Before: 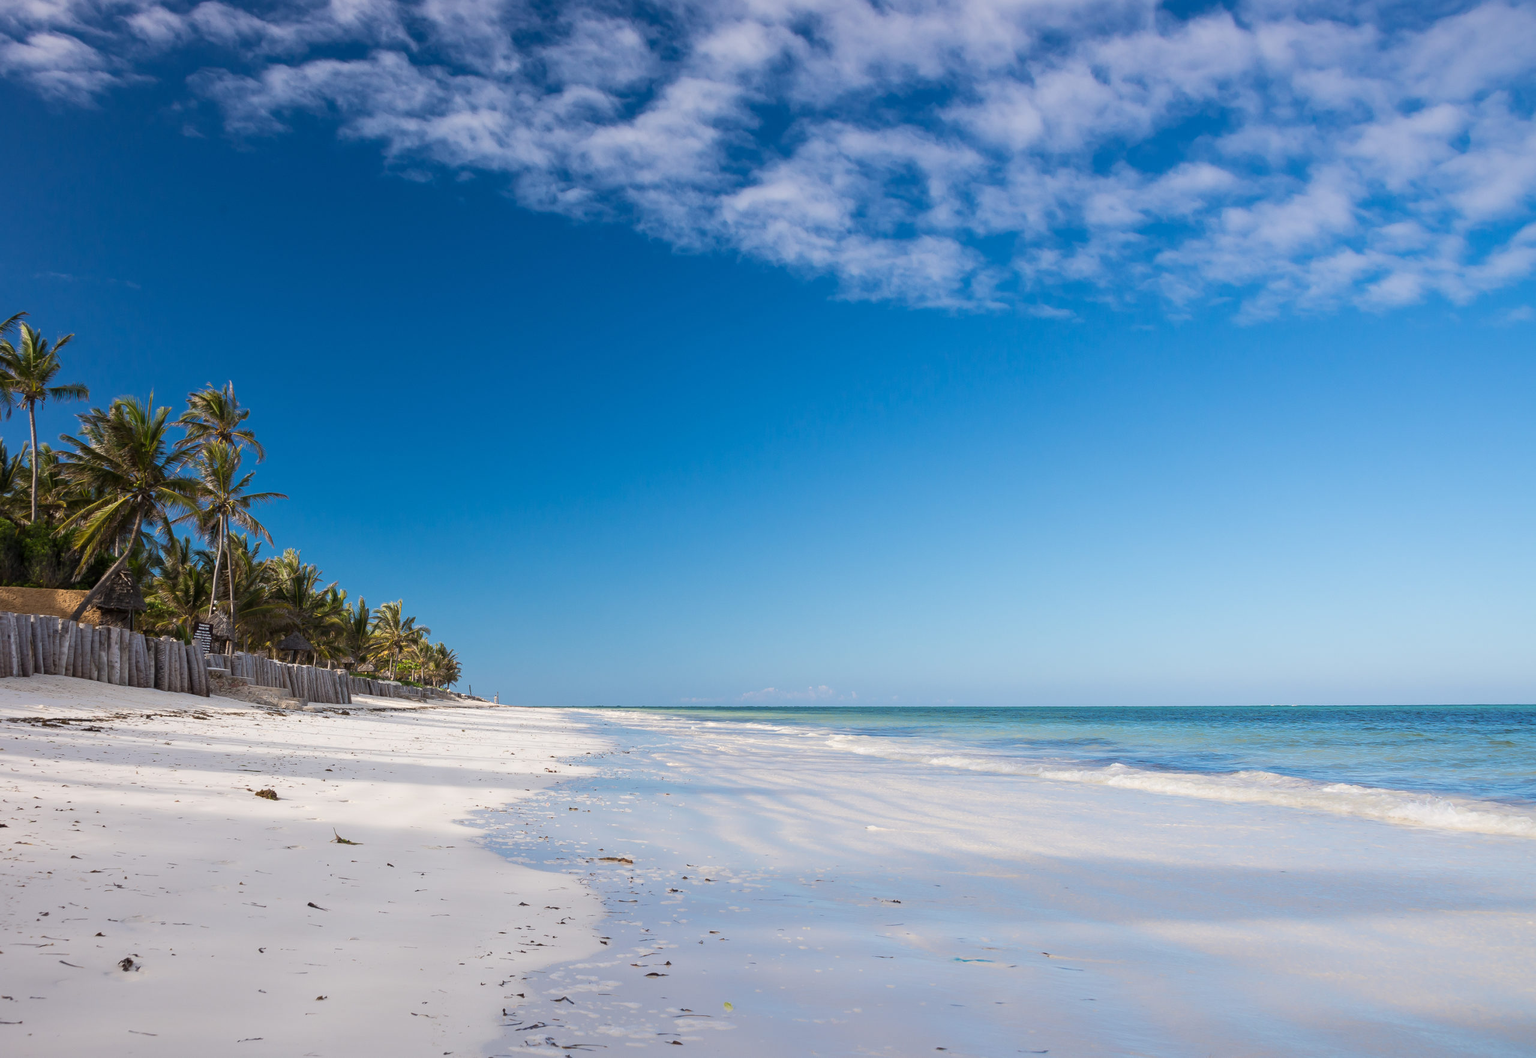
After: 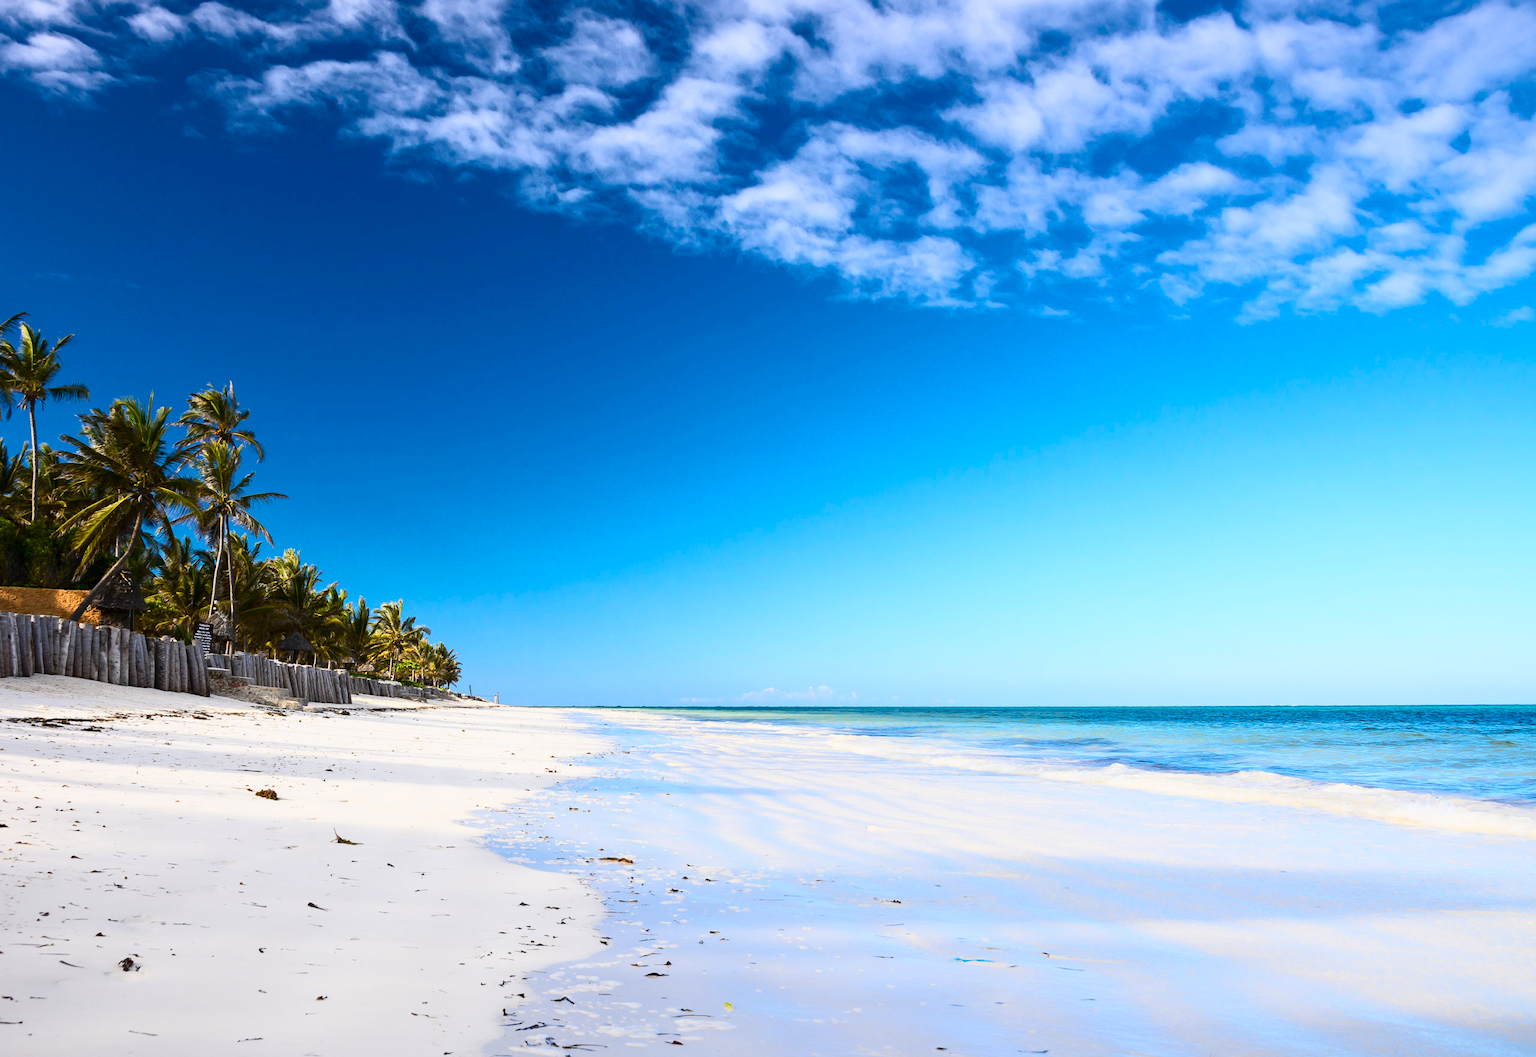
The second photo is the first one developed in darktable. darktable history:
tone curve: curves: ch0 [(0, 0) (0.187, 0.12) (0.384, 0.363) (0.577, 0.681) (0.735, 0.881) (0.864, 0.959) (1, 0.987)]; ch1 [(0, 0) (0.402, 0.36) (0.476, 0.466) (0.501, 0.501) (0.518, 0.514) (0.564, 0.614) (0.614, 0.664) (0.741, 0.829) (1, 1)]; ch2 [(0, 0) (0.429, 0.387) (0.483, 0.481) (0.503, 0.501) (0.522, 0.531) (0.564, 0.605) (0.615, 0.697) (0.702, 0.774) (1, 0.895)], color space Lab, independent channels
